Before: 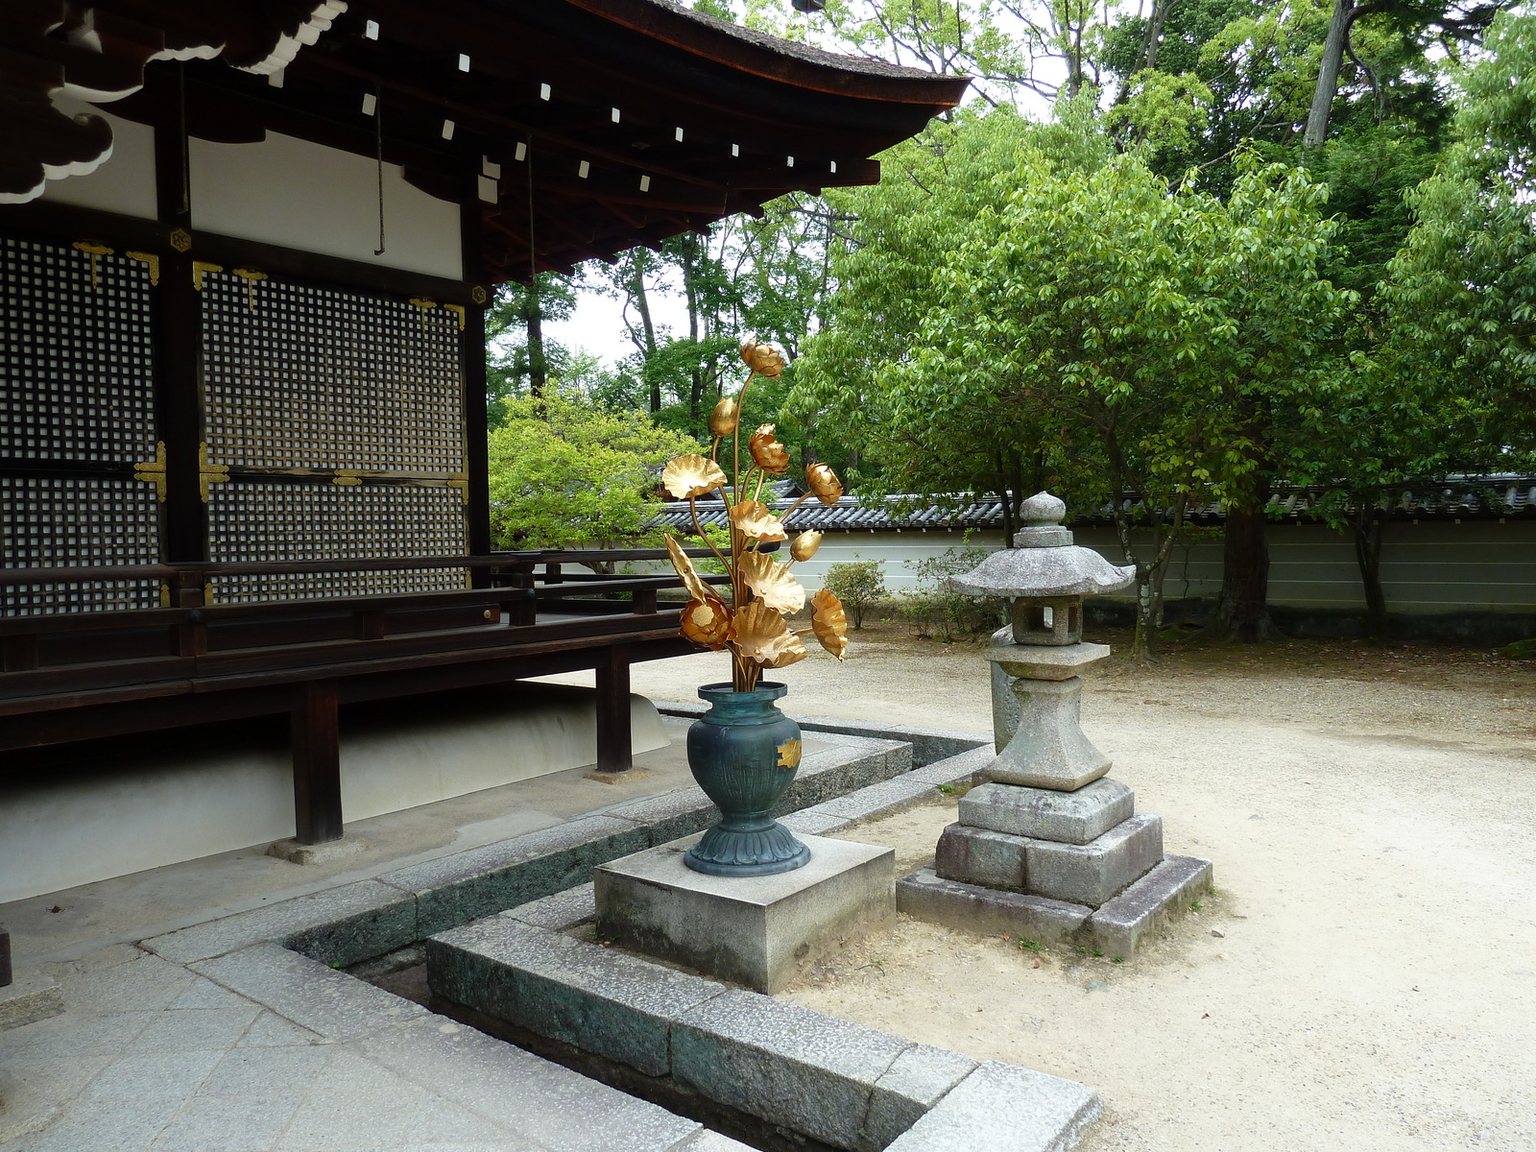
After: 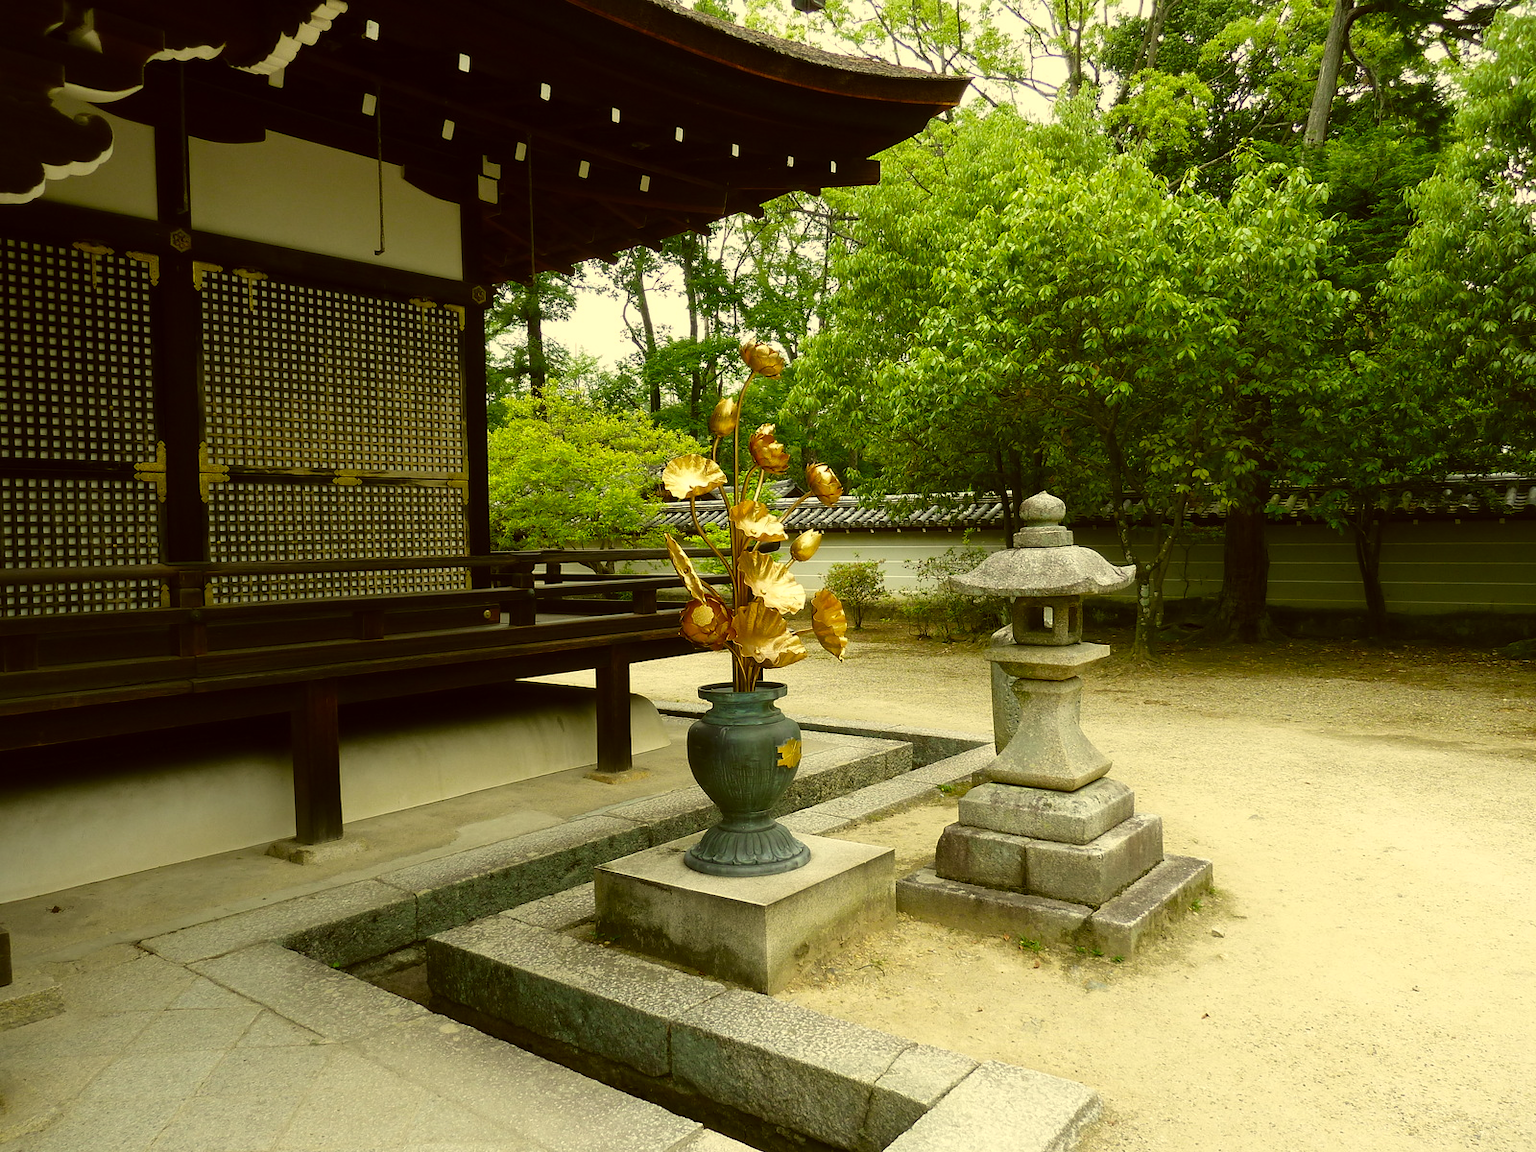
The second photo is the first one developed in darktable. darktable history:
color correction: highlights a* 0.097, highlights b* 29.17, shadows a* -0.155, shadows b* 21.79
